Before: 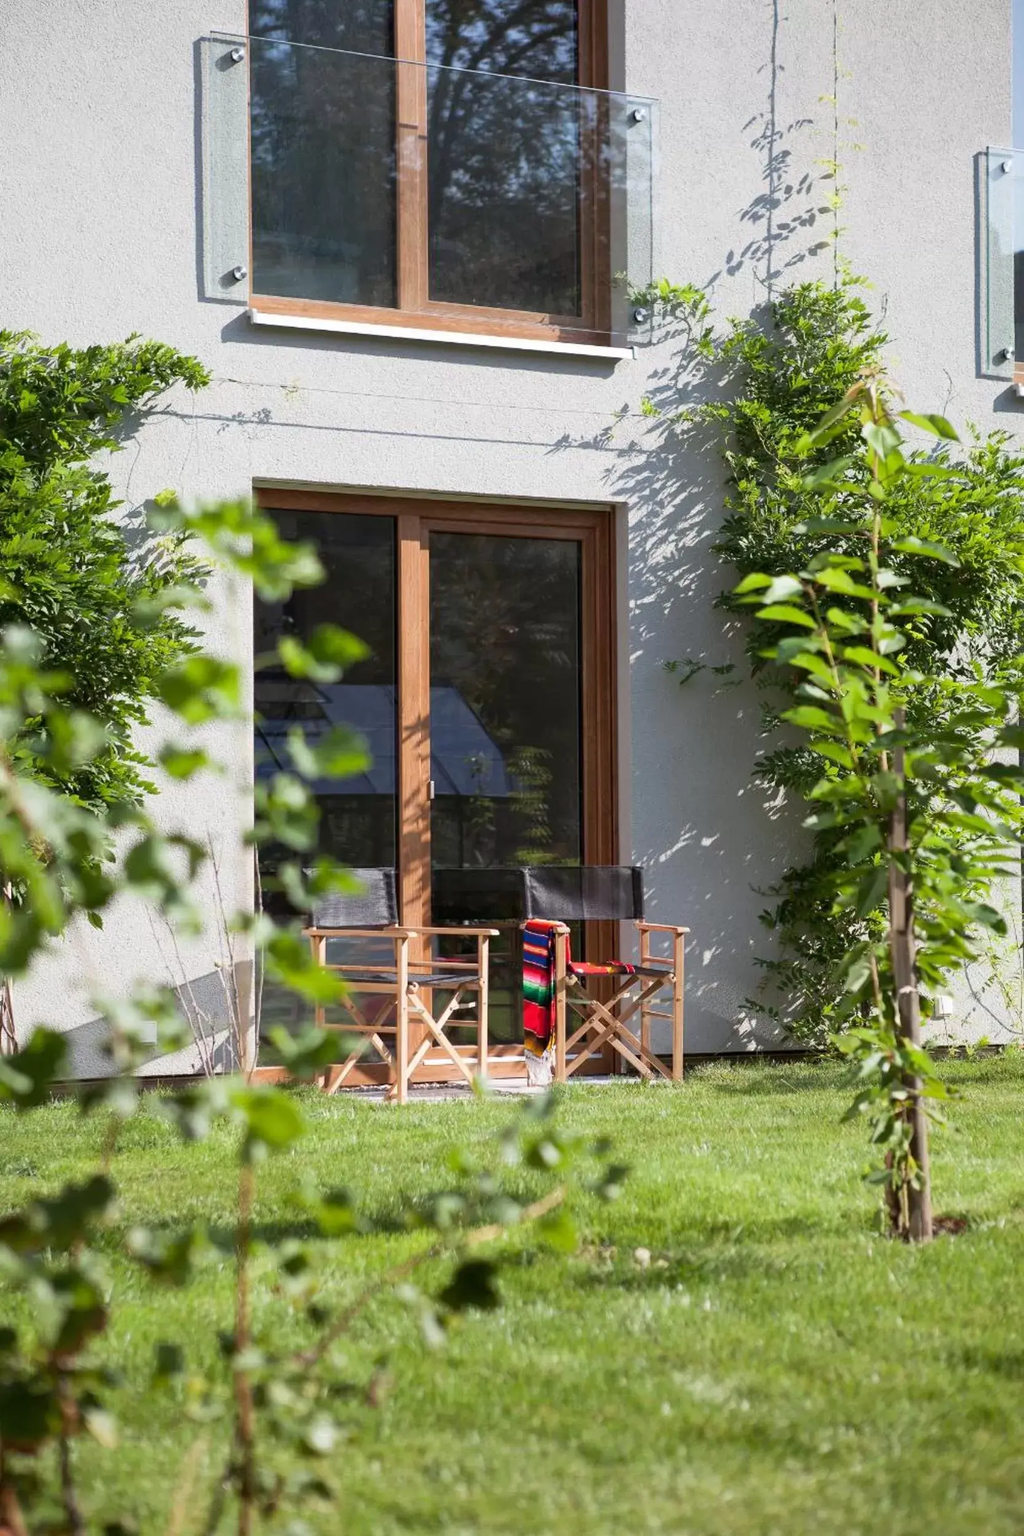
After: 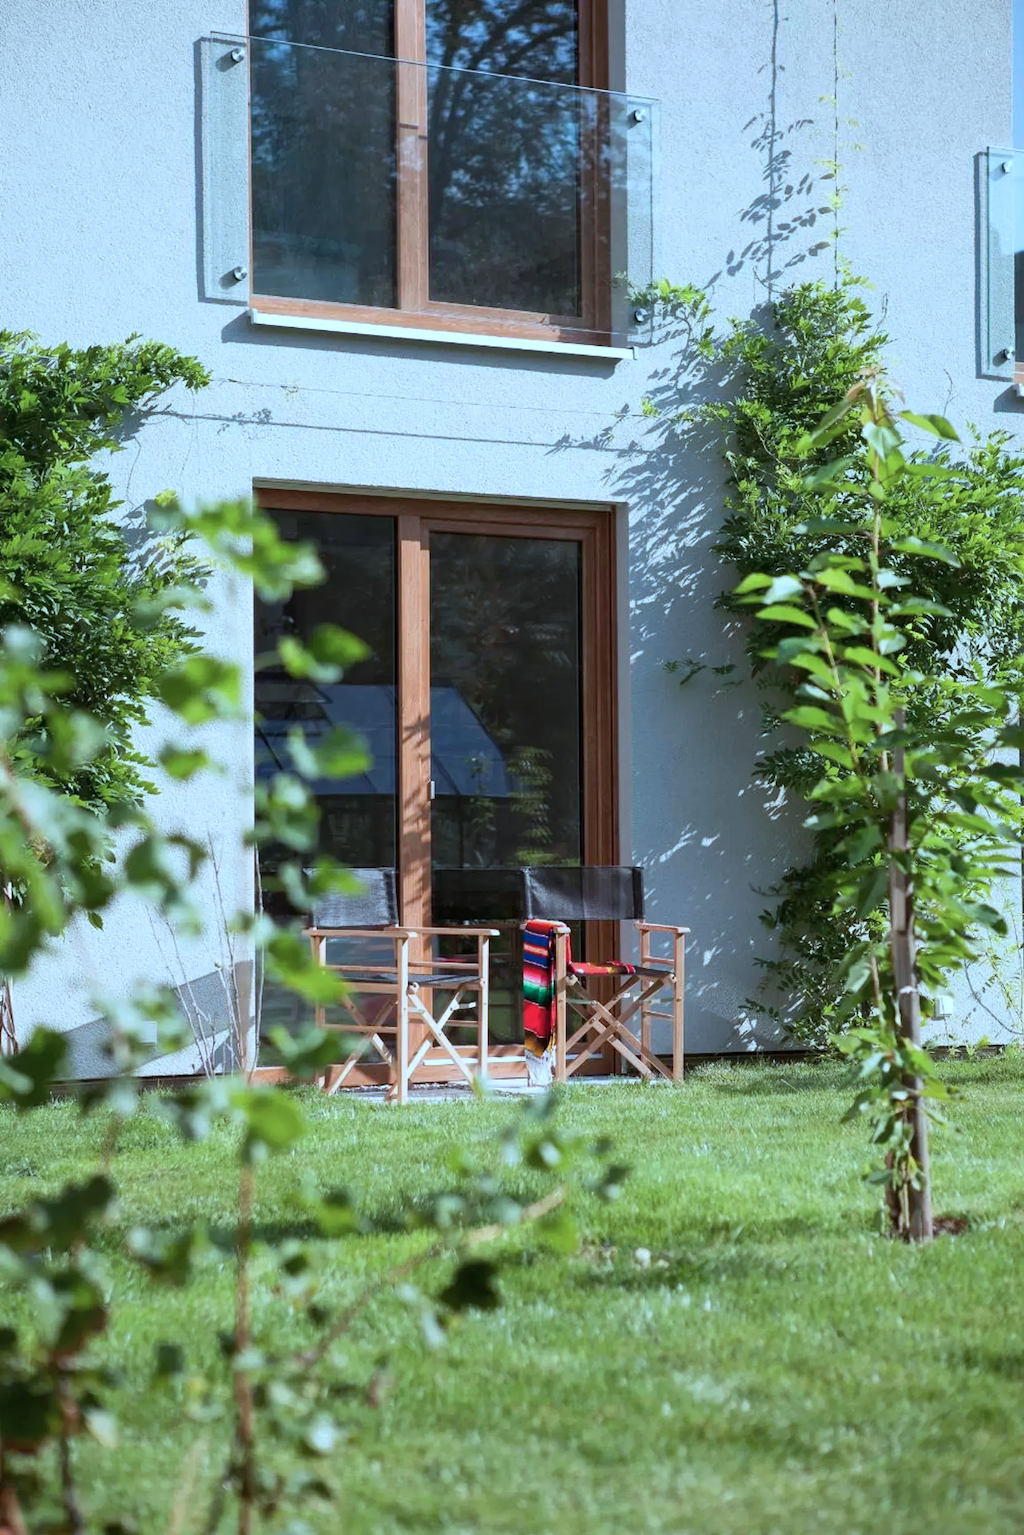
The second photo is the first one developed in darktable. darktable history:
color correction: highlights a* -9.61, highlights b* -21.95
